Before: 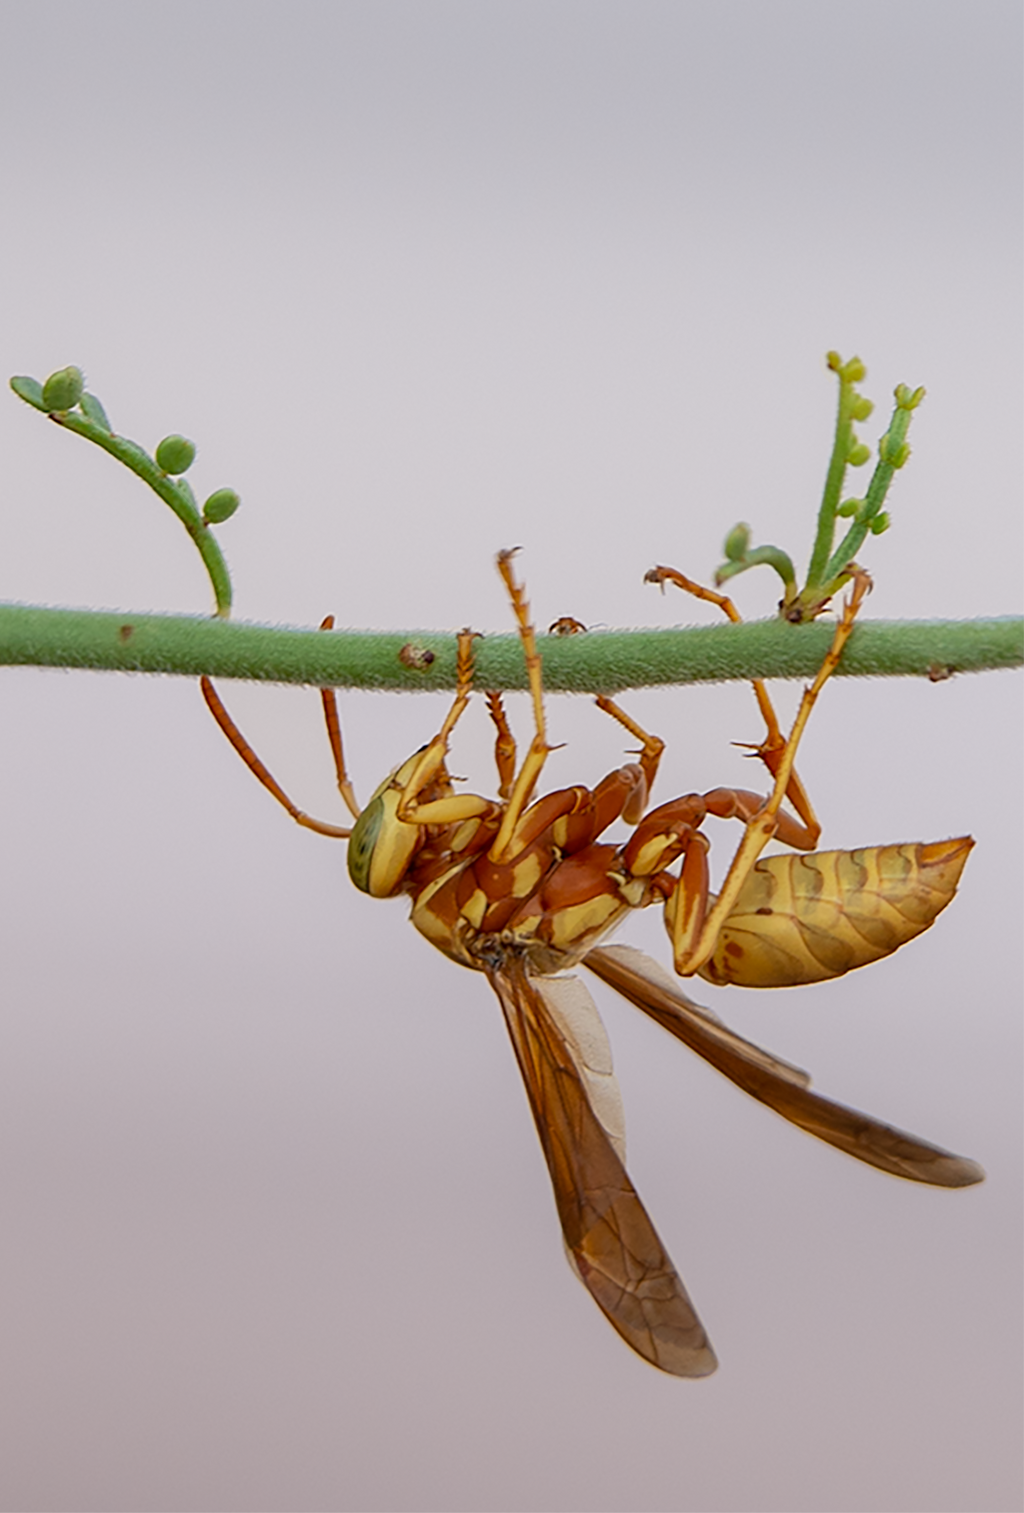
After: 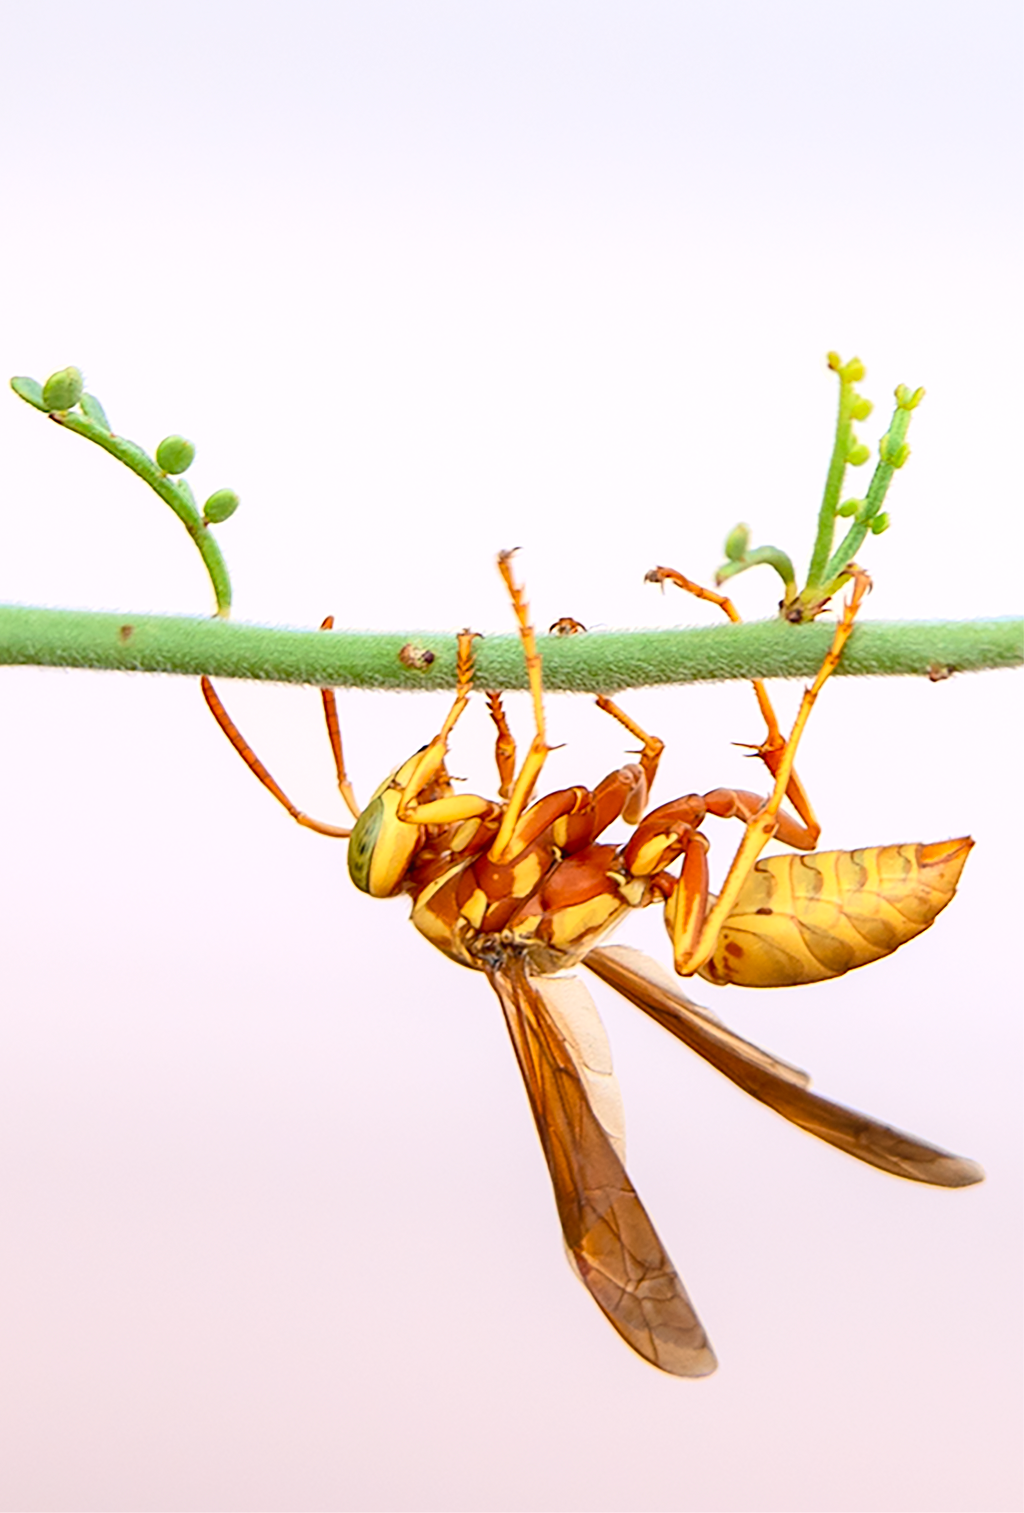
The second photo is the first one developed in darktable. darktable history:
contrast brightness saturation: contrast 0.2, brightness 0.16, saturation 0.22
exposure: black level correction 0, exposure 0.7 EV, compensate exposure bias true, compensate highlight preservation false
